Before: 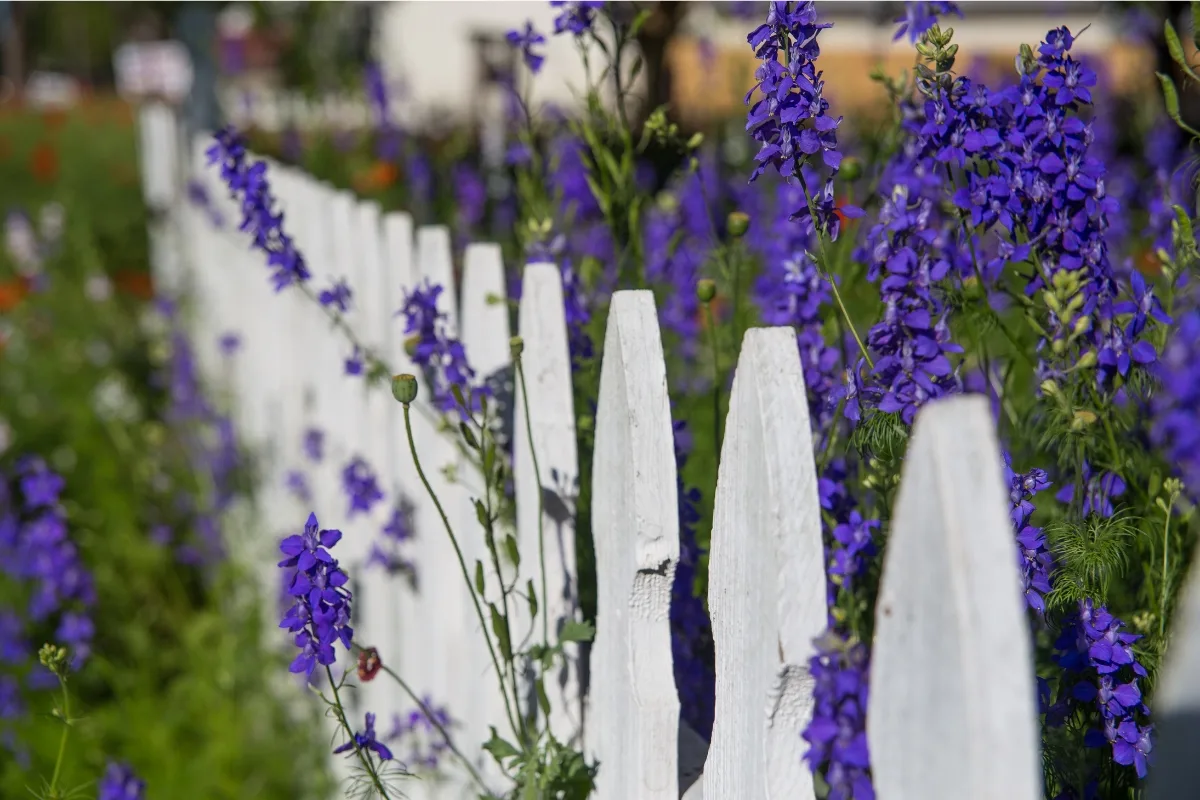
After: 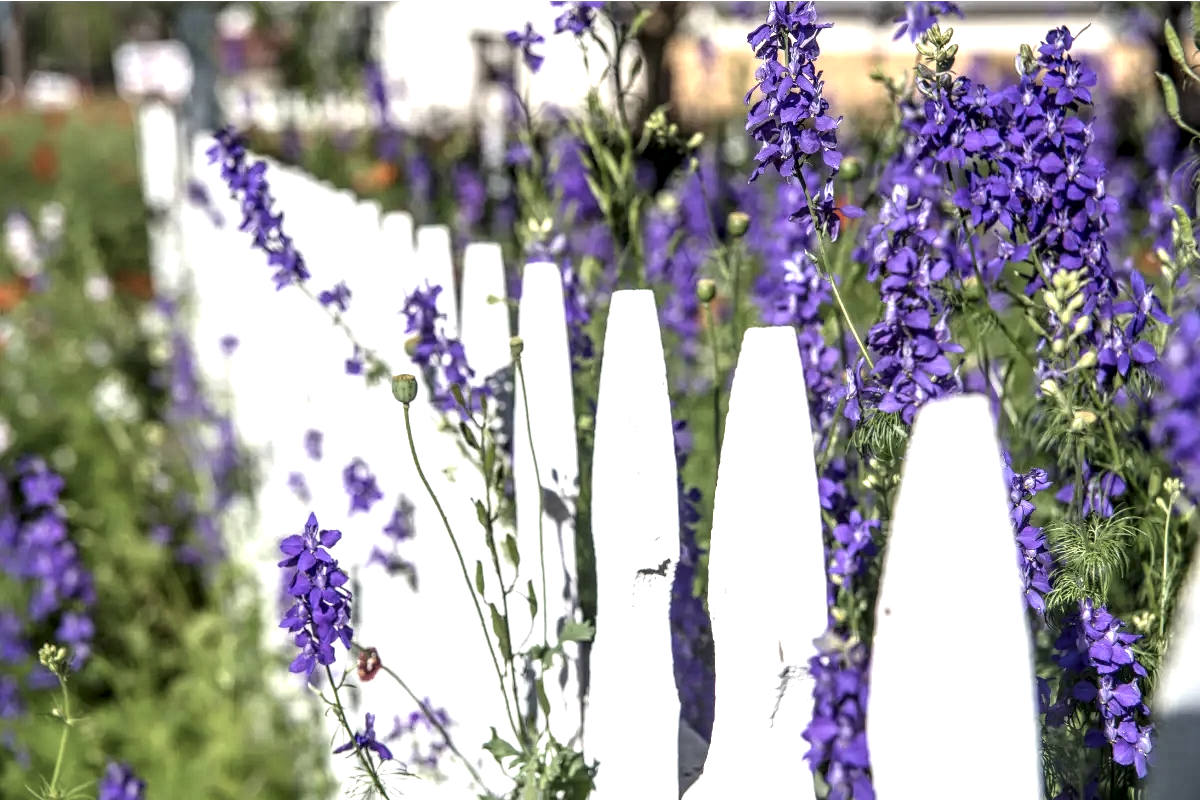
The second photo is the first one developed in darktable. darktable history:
contrast brightness saturation: contrast 0.035, saturation 0.154
color correction: highlights b* 0.035, saturation 0.588
local contrast: highlights 60%, shadows 63%, detail 160%
exposure: black level correction 0, exposure 1.2 EV, compensate exposure bias true, compensate highlight preservation false
